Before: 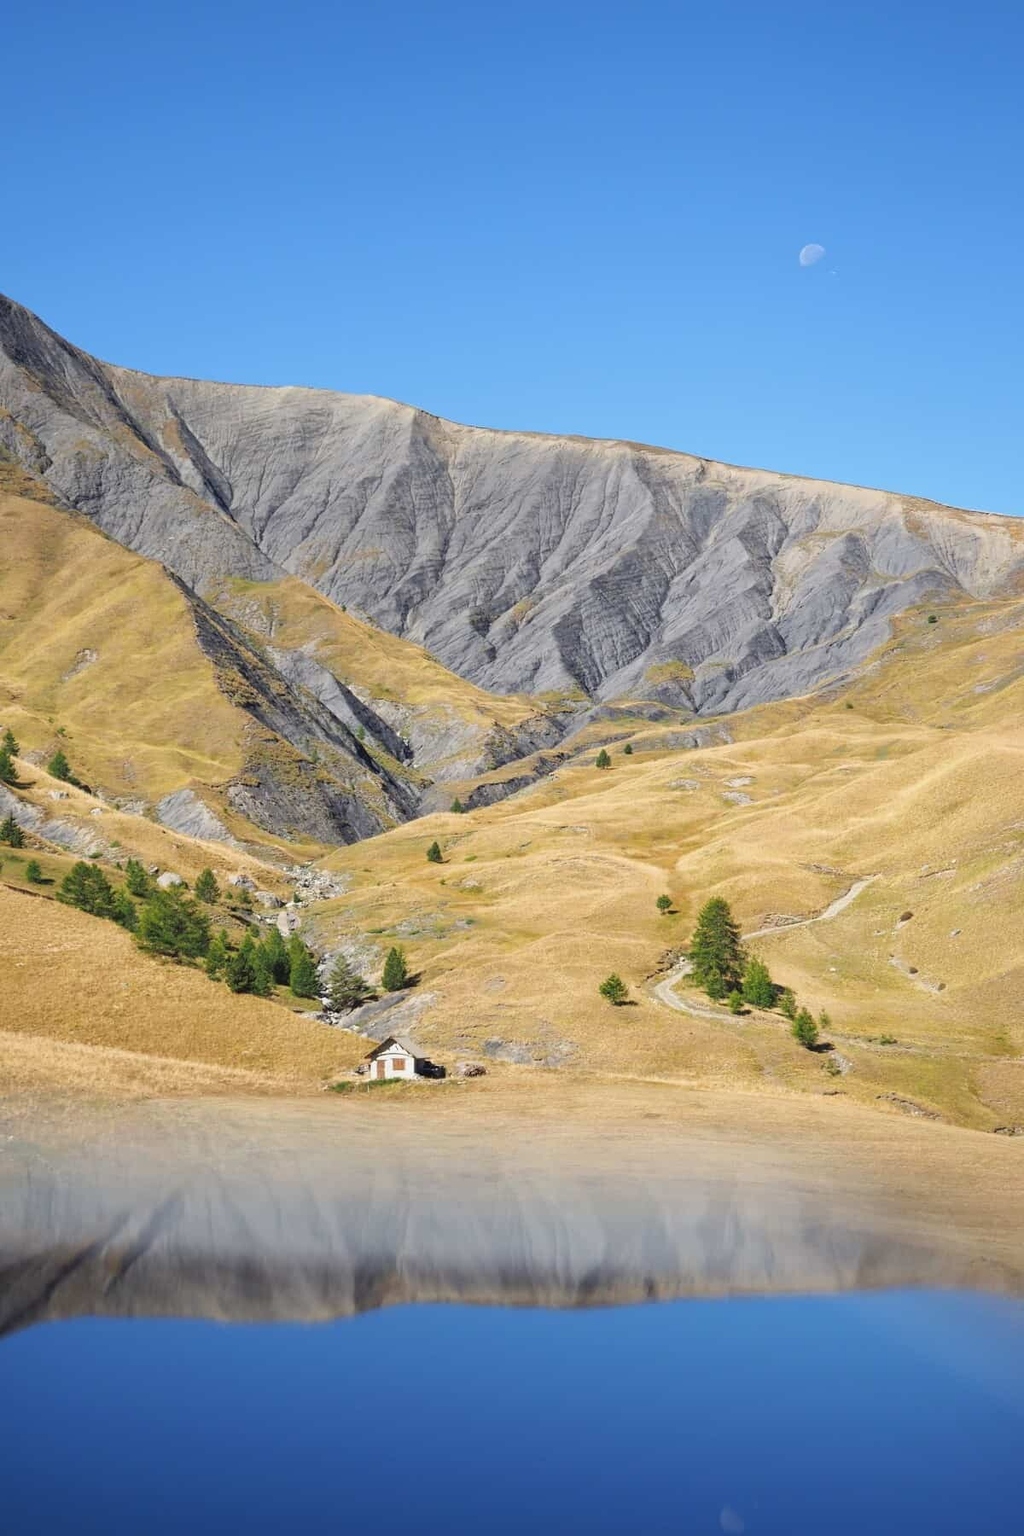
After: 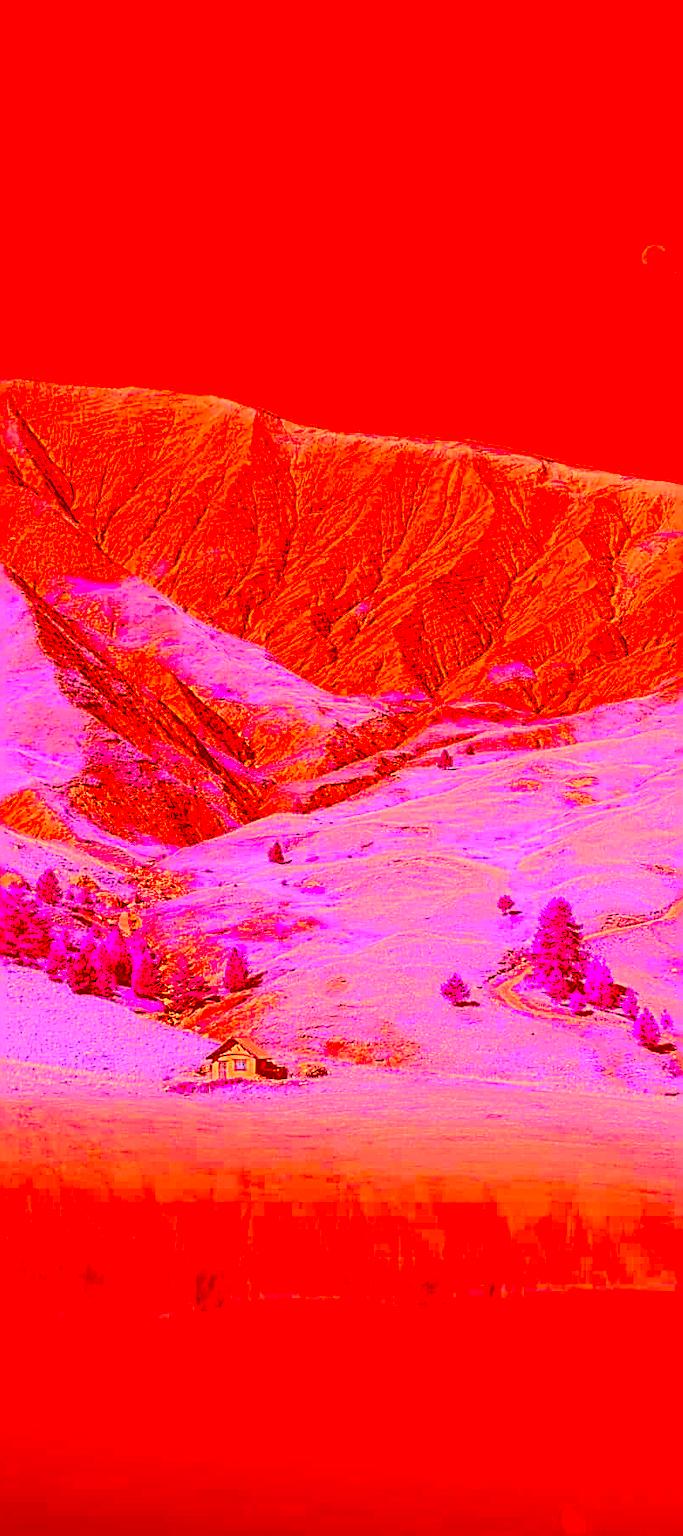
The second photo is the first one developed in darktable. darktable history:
crop and rotate: left 15.53%, right 17.783%
exposure: black level correction 0, exposure 0.697 EV, compensate highlight preservation false
local contrast: on, module defaults
sharpen: radius 3.171, amount 1.723
color correction: highlights a* -39.16, highlights b* -39.62, shadows a* -39.75, shadows b* -39.99, saturation -2.95
tone curve: curves: ch0 [(0, 0.011) (0.139, 0.106) (0.295, 0.271) (0.499, 0.523) (0.739, 0.782) (0.857, 0.879) (1, 0.967)]; ch1 [(0, 0) (0.291, 0.229) (0.394, 0.365) (0.469, 0.456) (0.507, 0.504) (0.527, 0.546) (0.571, 0.614) (0.725, 0.779) (1, 1)]; ch2 [(0, 0) (0.125, 0.089) (0.35, 0.317) (0.437, 0.42) (0.502, 0.499) (0.537, 0.551) (0.613, 0.636) (1, 1)], preserve colors none
levels: mode automatic, levels [0, 0.51, 1]
